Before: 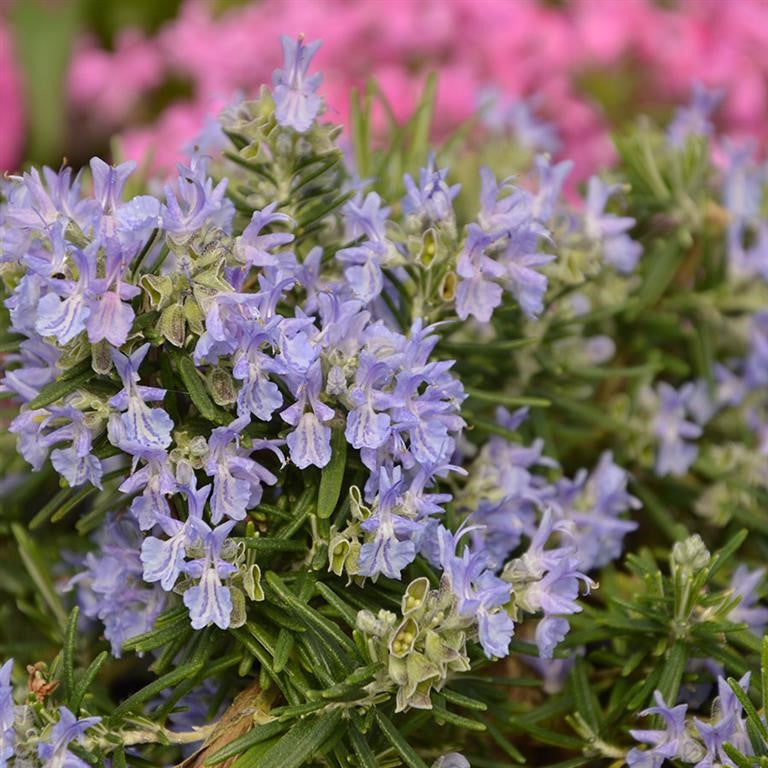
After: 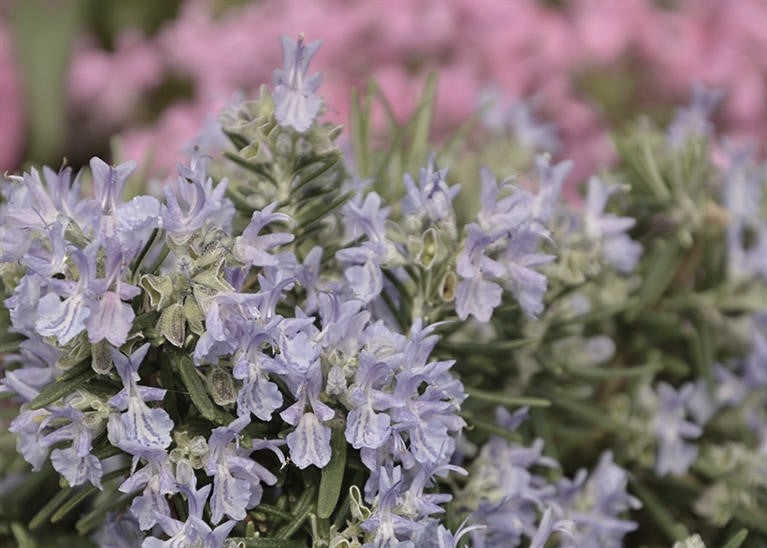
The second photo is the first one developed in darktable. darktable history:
crop: bottom 28.576%
color correction: saturation 0.5
